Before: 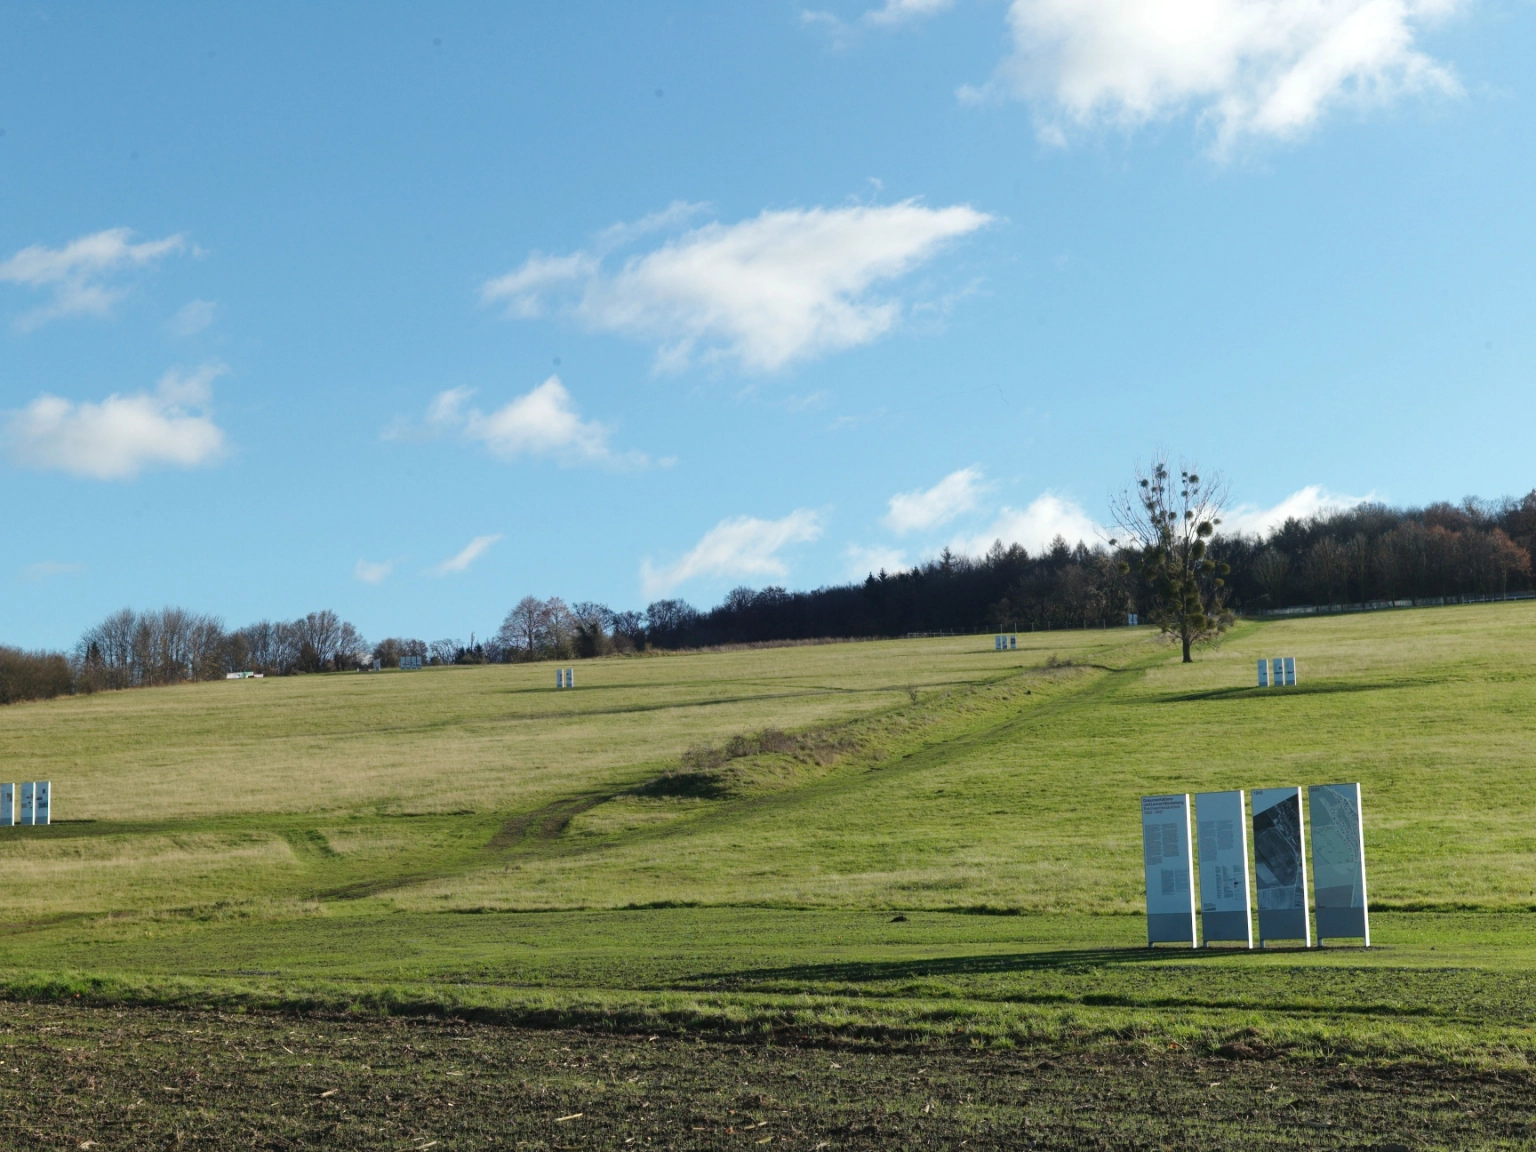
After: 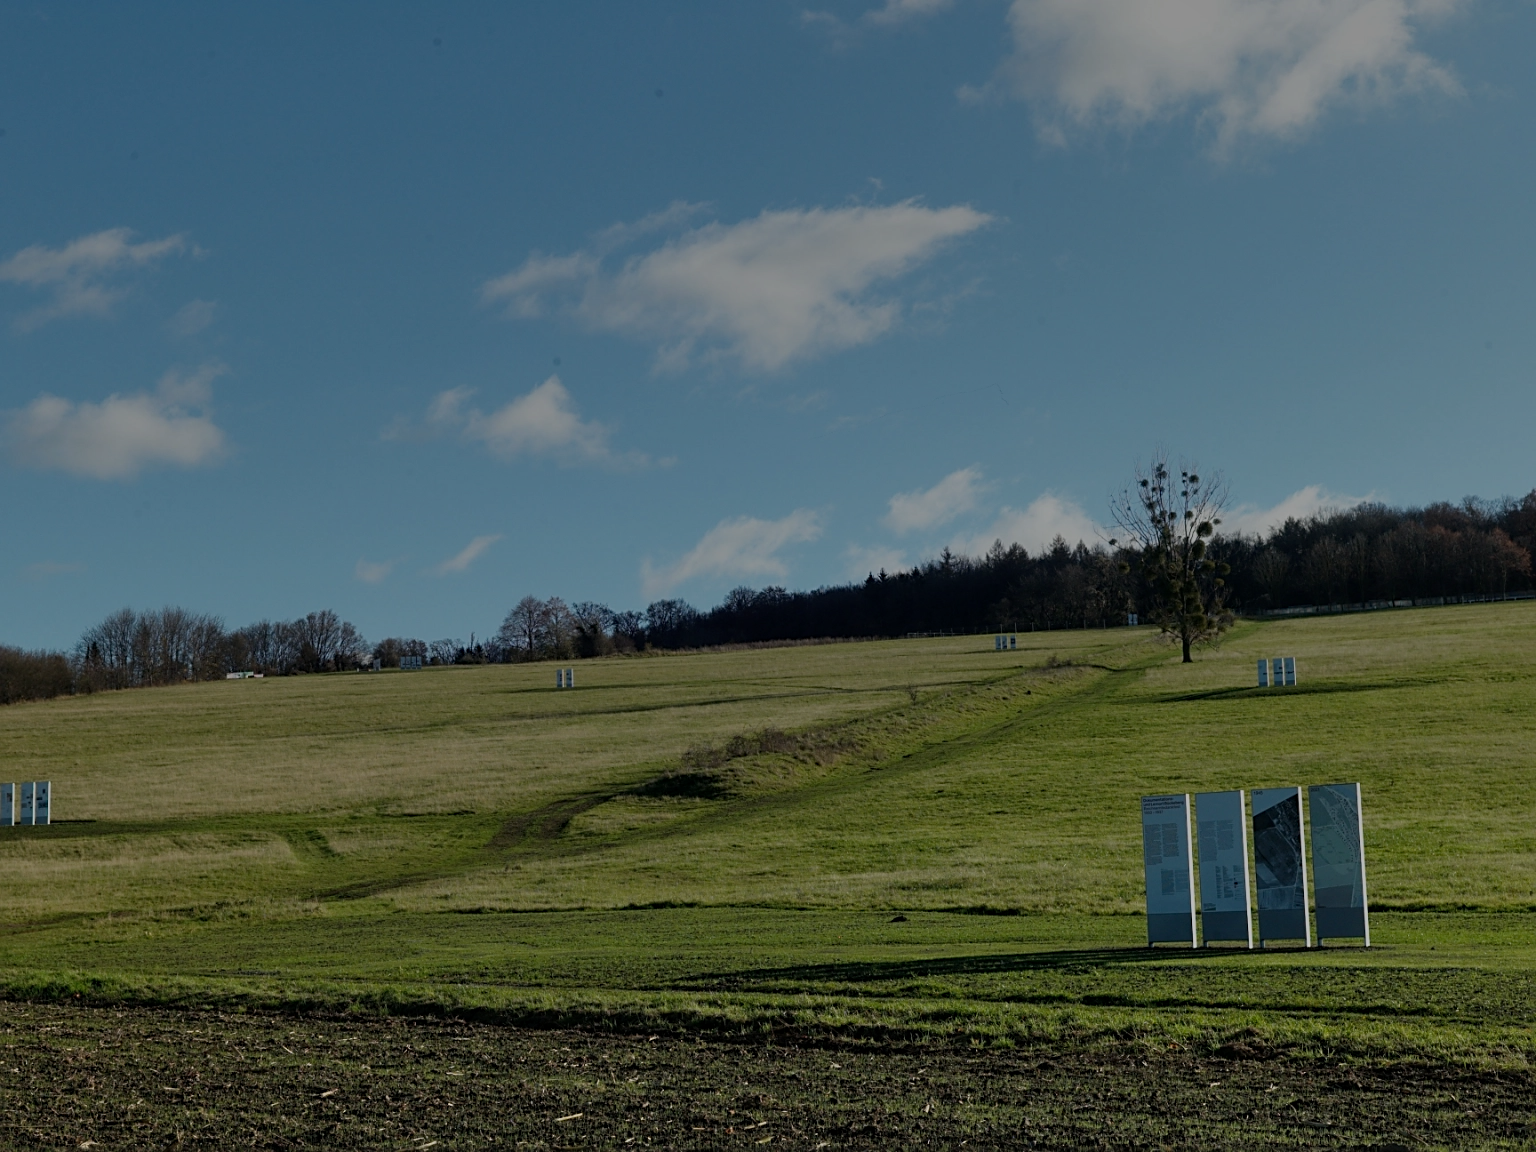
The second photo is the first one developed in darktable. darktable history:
shadows and highlights: radius 263.32, soften with gaussian
sharpen: on, module defaults
exposure: exposure -1.939 EV, compensate highlight preservation false
local contrast: highlights 107%, shadows 101%, detail 119%, midtone range 0.2
tone equalizer: on, module defaults
color balance rgb: power › hue 328.94°, perceptual saturation grading › global saturation 10.095%
